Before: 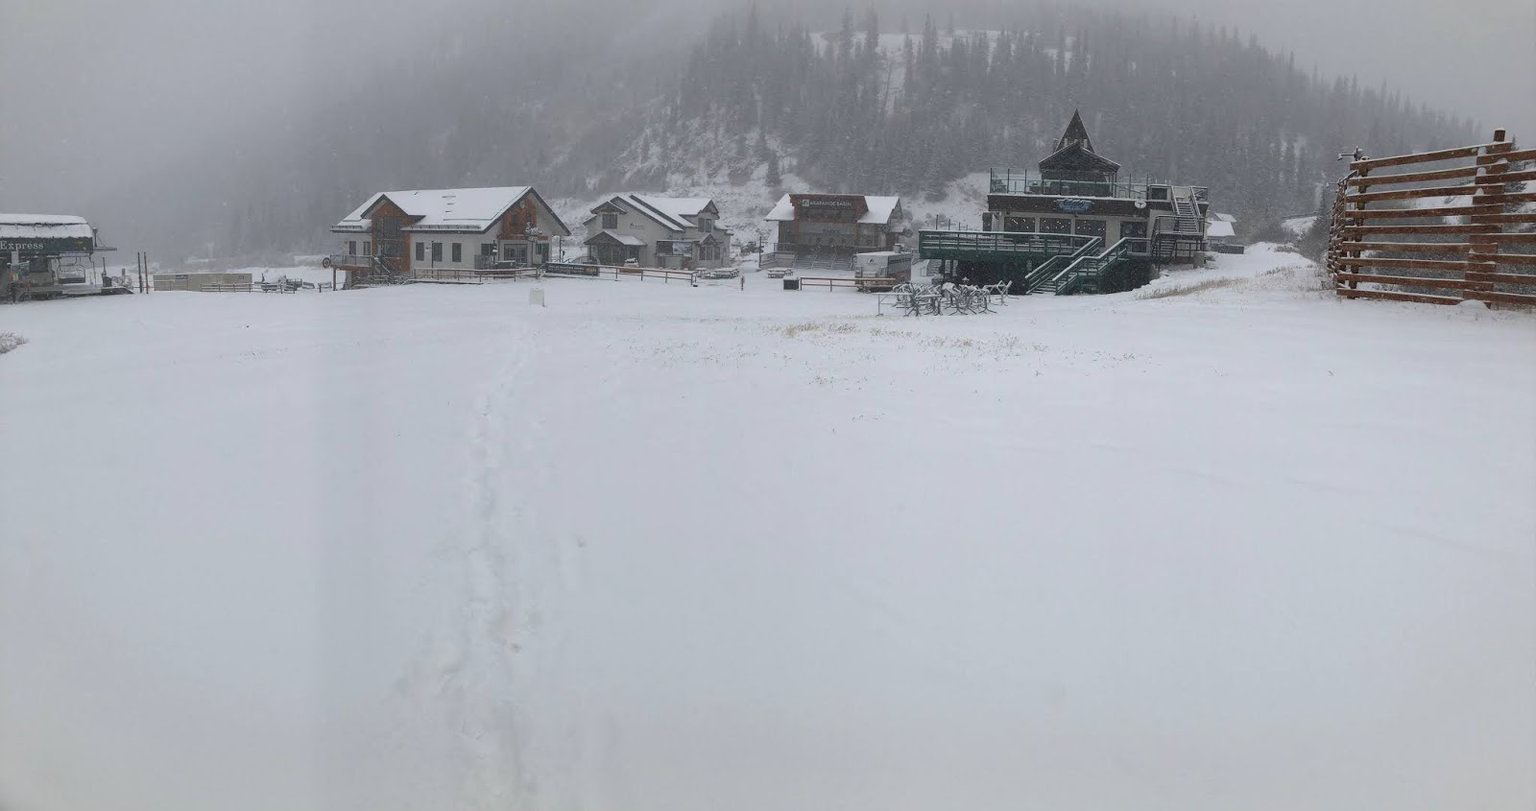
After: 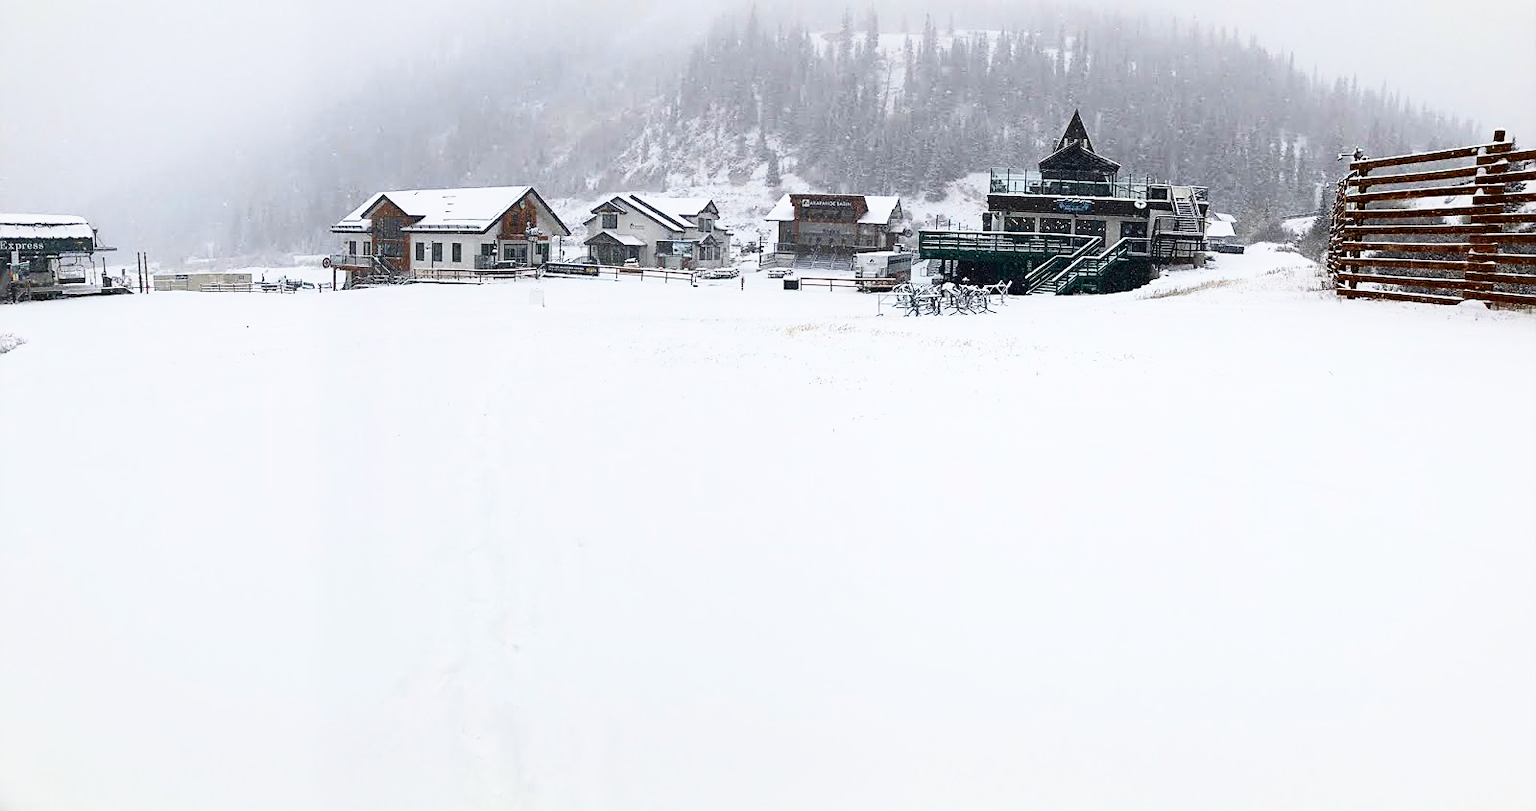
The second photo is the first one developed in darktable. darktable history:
sharpen: on, module defaults
contrast brightness saturation: contrast 0.223
base curve: curves: ch0 [(0, 0) (0.012, 0.01) (0.073, 0.168) (0.31, 0.711) (0.645, 0.957) (1, 1)], preserve colors none
color balance rgb: power › luminance -14.933%, perceptual saturation grading › global saturation 25.288%, saturation formula JzAzBz (2021)
